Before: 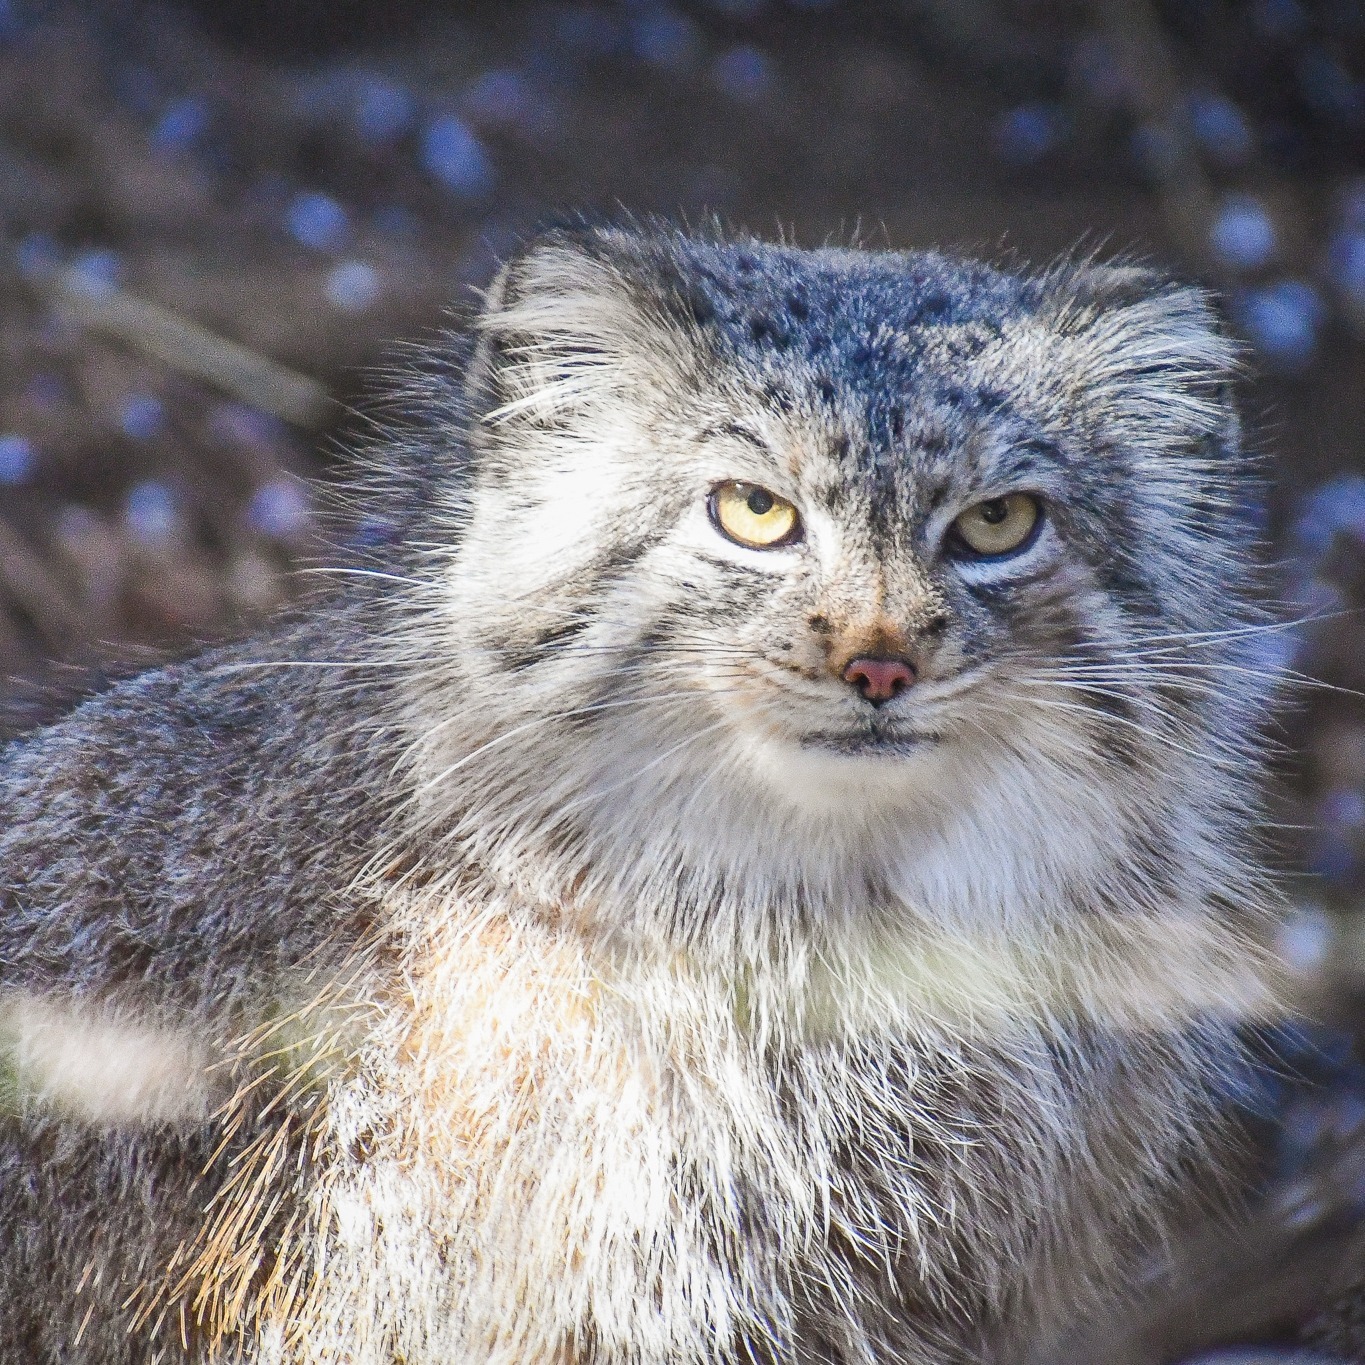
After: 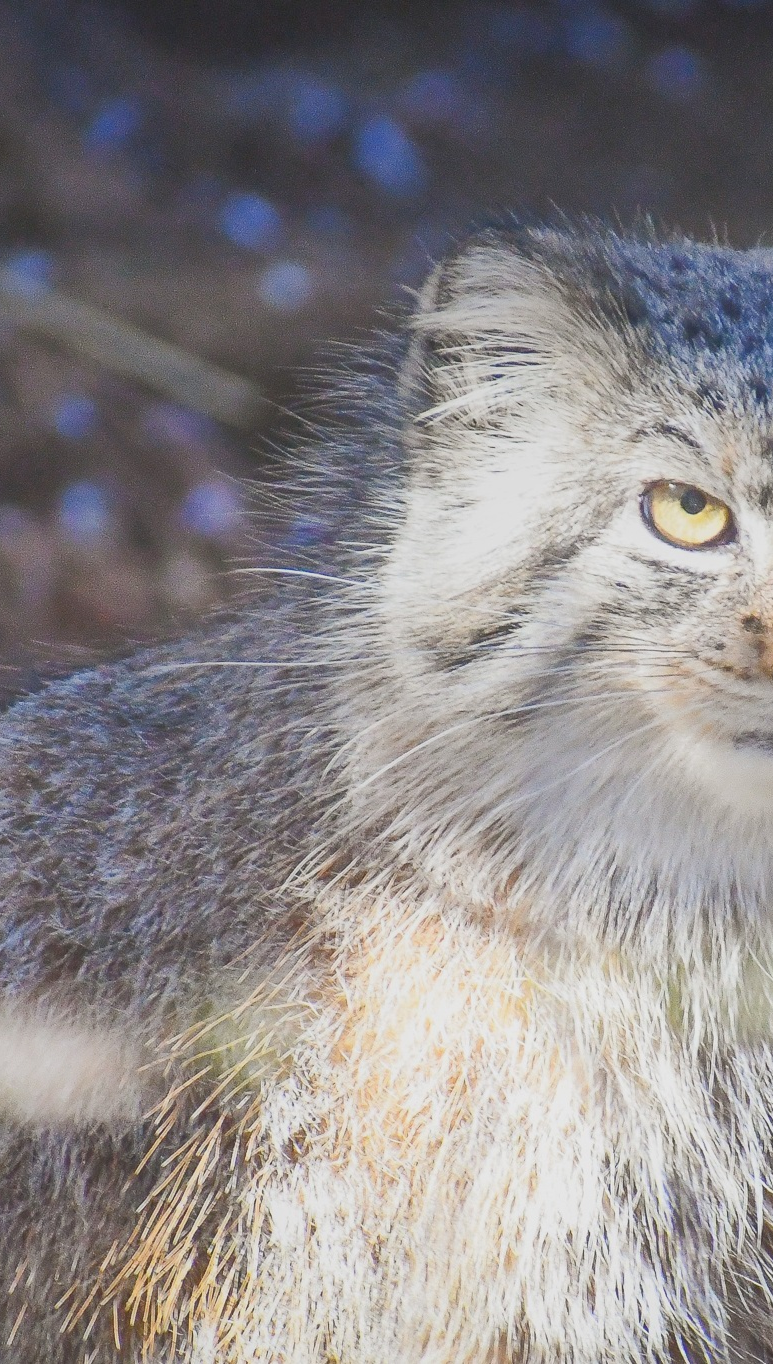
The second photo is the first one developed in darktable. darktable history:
local contrast: detail 70%
crop: left 4.934%, right 38.374%
